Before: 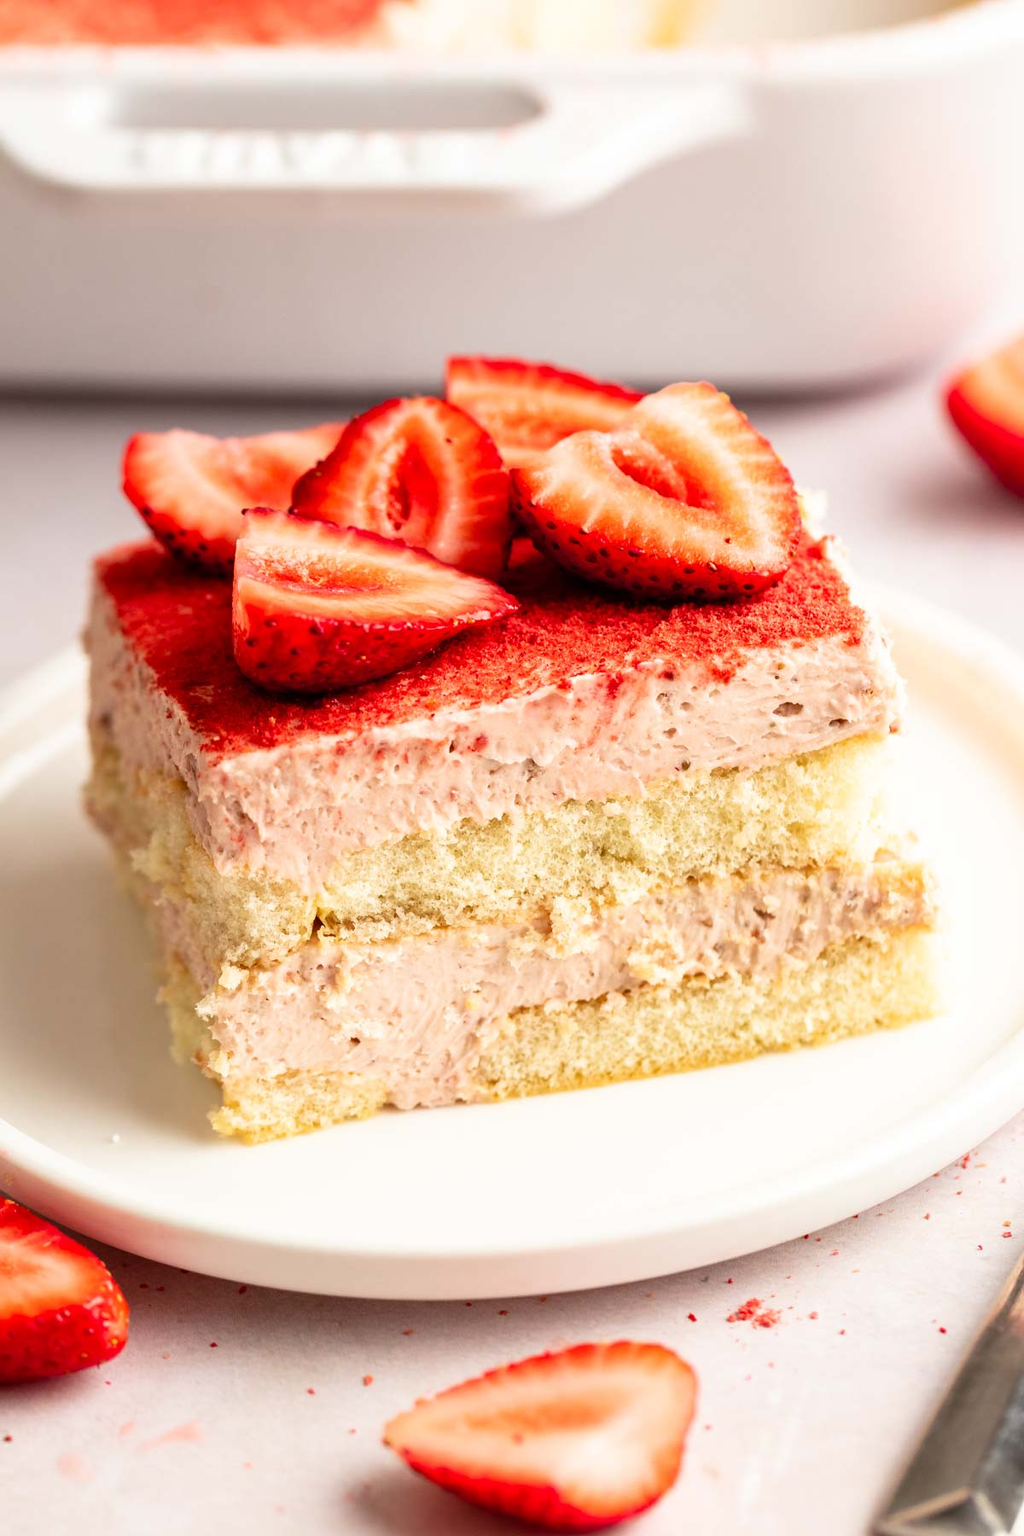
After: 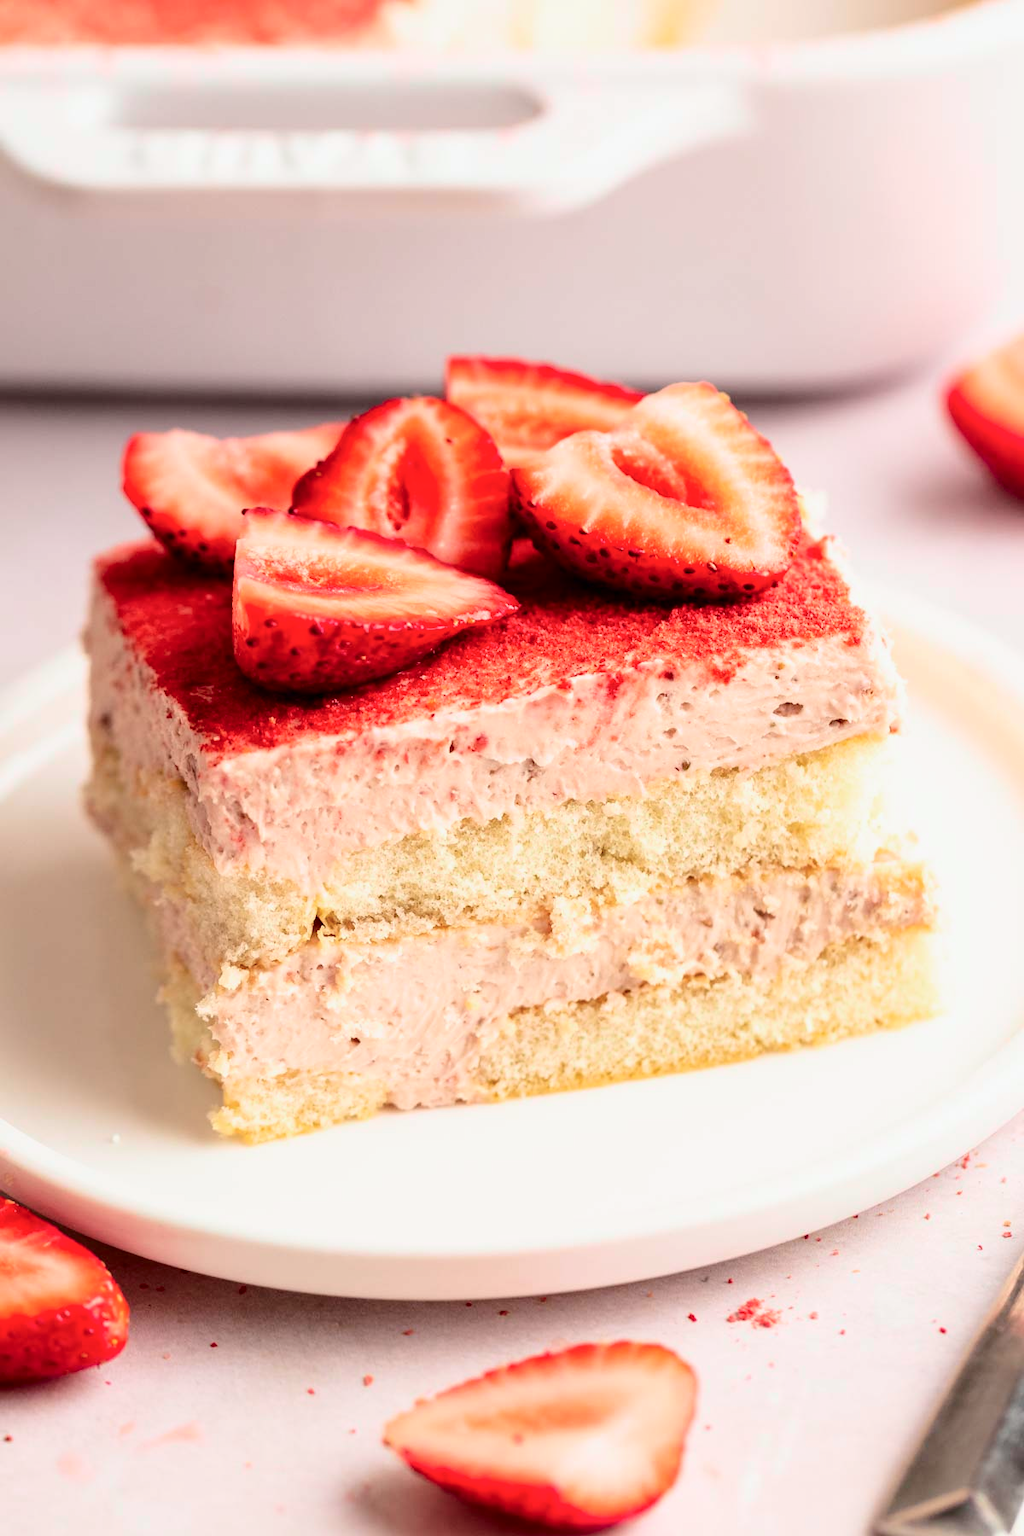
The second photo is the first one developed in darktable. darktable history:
tone curve: curves: ch0 [(0, 0) (0.105, 0.068) (0.181, 0.14) (0.28, 0.259) (0.384, 0.404) (0.485, 0.531) (0.638, 0.681) (0.87, 0.883) (1, 0.977)]; ch1 [(0, 0) (0.161, 0.092) (0.35, 0.33) (0.379, 0.401) (0.456, 0.469) (0.501, 0.499) (0.516, 0.524) (0.562, 0.569) (0.635, 0.646) (1, 1)]; ch2 [(0, 0) (0.371, 0.362) (0.437, 0.437) (0.5, 0.5) (0.53, 0.524) (0.56, 0.561) (0.622, 0.606) (1, 1)], color space Lab, independent channels, preserve colors none
